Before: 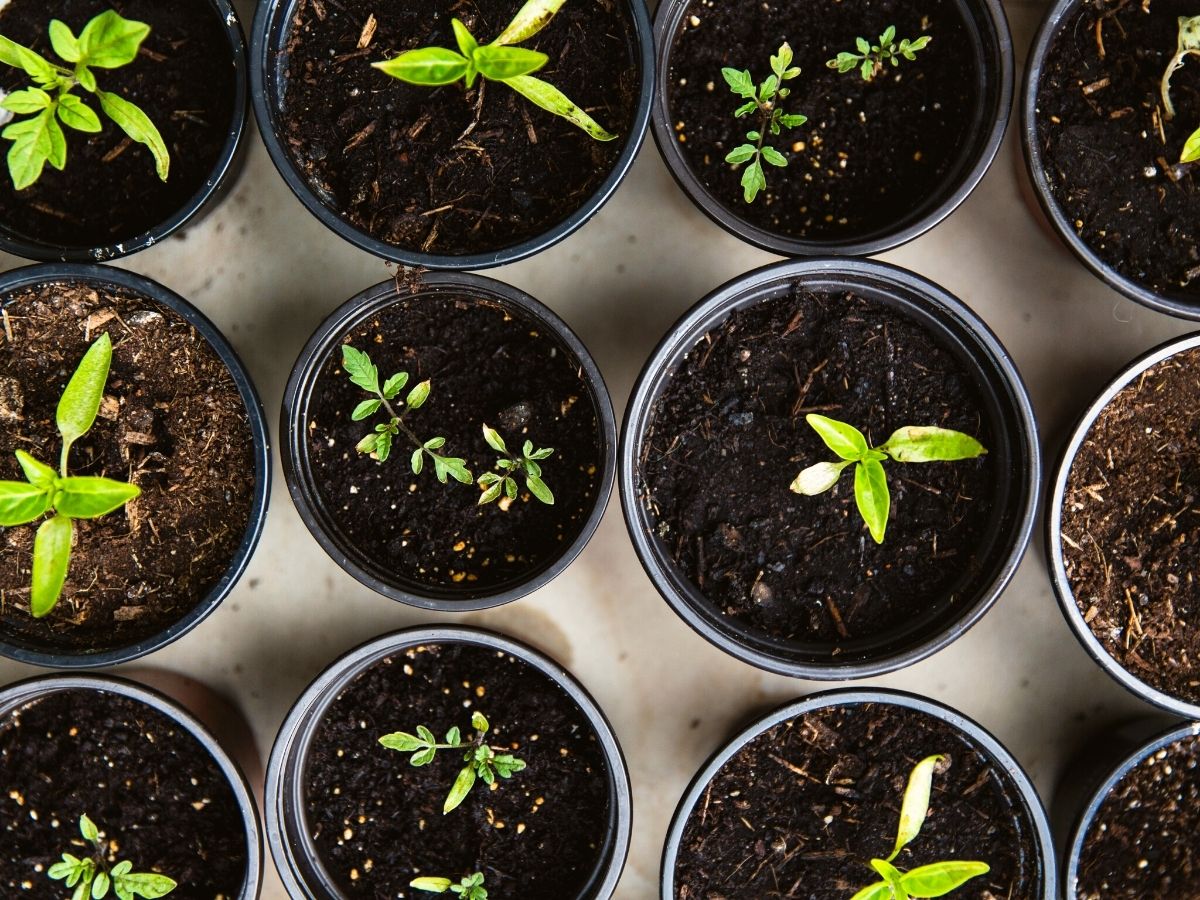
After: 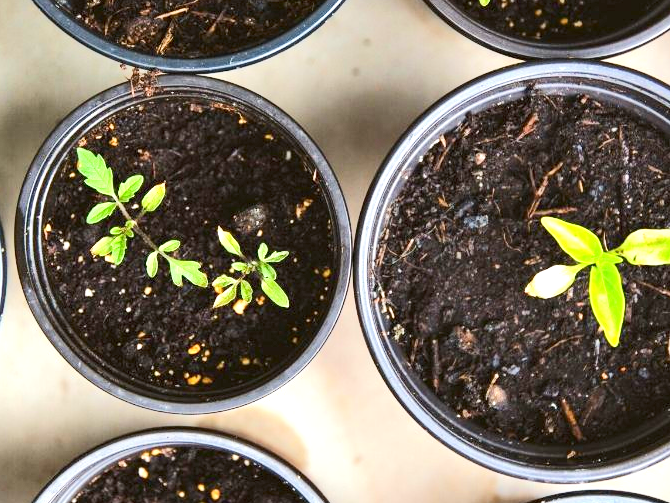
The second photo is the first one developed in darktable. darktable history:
tone equalizer: -8 EV 1.97 EV, -7 EV 1.98 EV, -6 EV 1.97 EV, -5 EV 1.99 EV, -4 EV 1.97 EV, -3 EV 1.48 EV, -2 EV 0.972 EV, -1 EV 0.491 EV, edges refinement/feathering 500, mask exposure compensation -1.57 EV, preserve details no
crop and rotate: left 22.159%, top 21.957%, right 21.942%, bottom 22.07%
